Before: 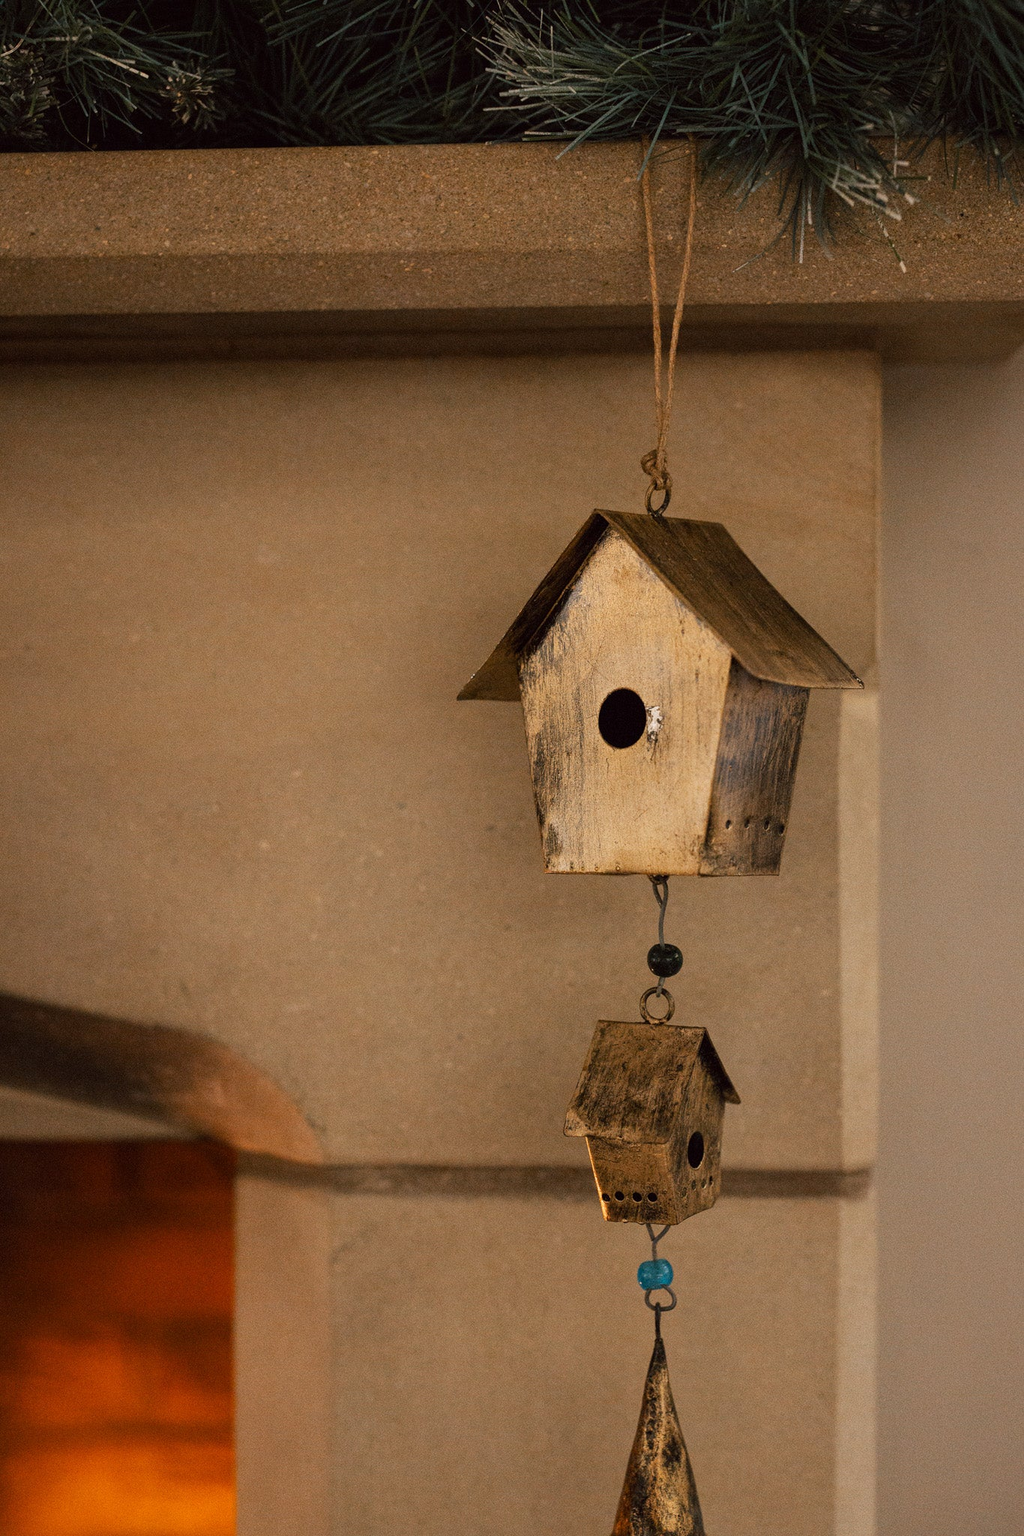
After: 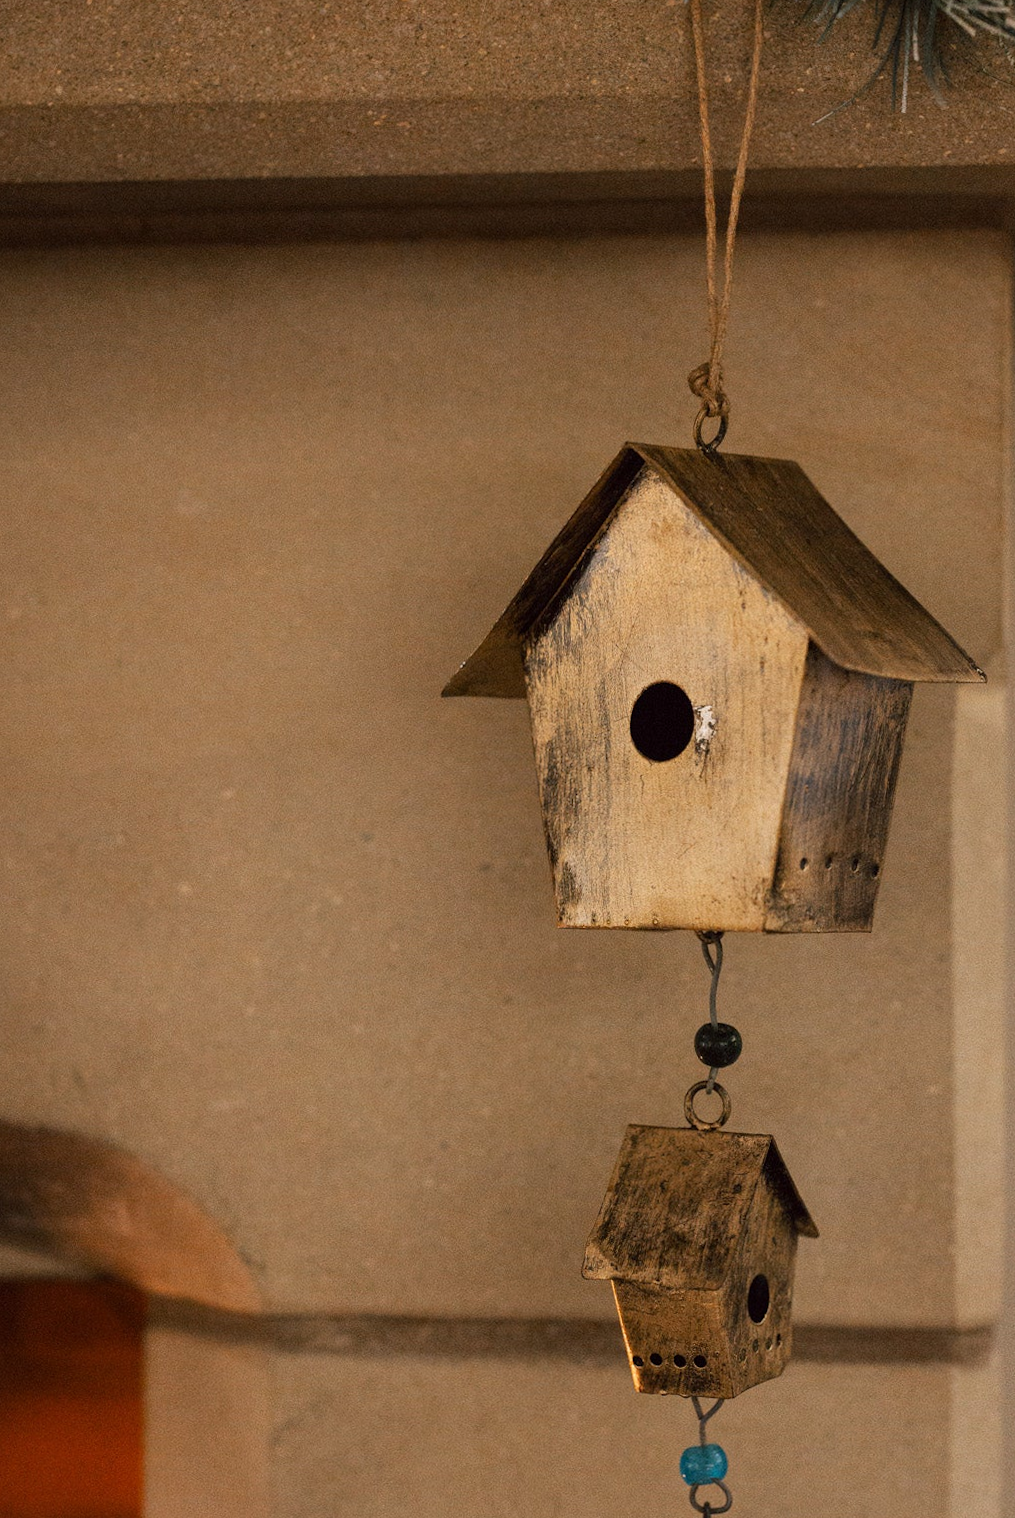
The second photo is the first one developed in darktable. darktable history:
rotate and perspective: rotation 0.192°, lens shift (horizontal) -0.015, crop left 0.005, crop right 0.996, crop top 0.006, crop bottom 0.99
crop and rotate: left 11.831%, top 11.346%, right 13.429%, bottom 13.899%
